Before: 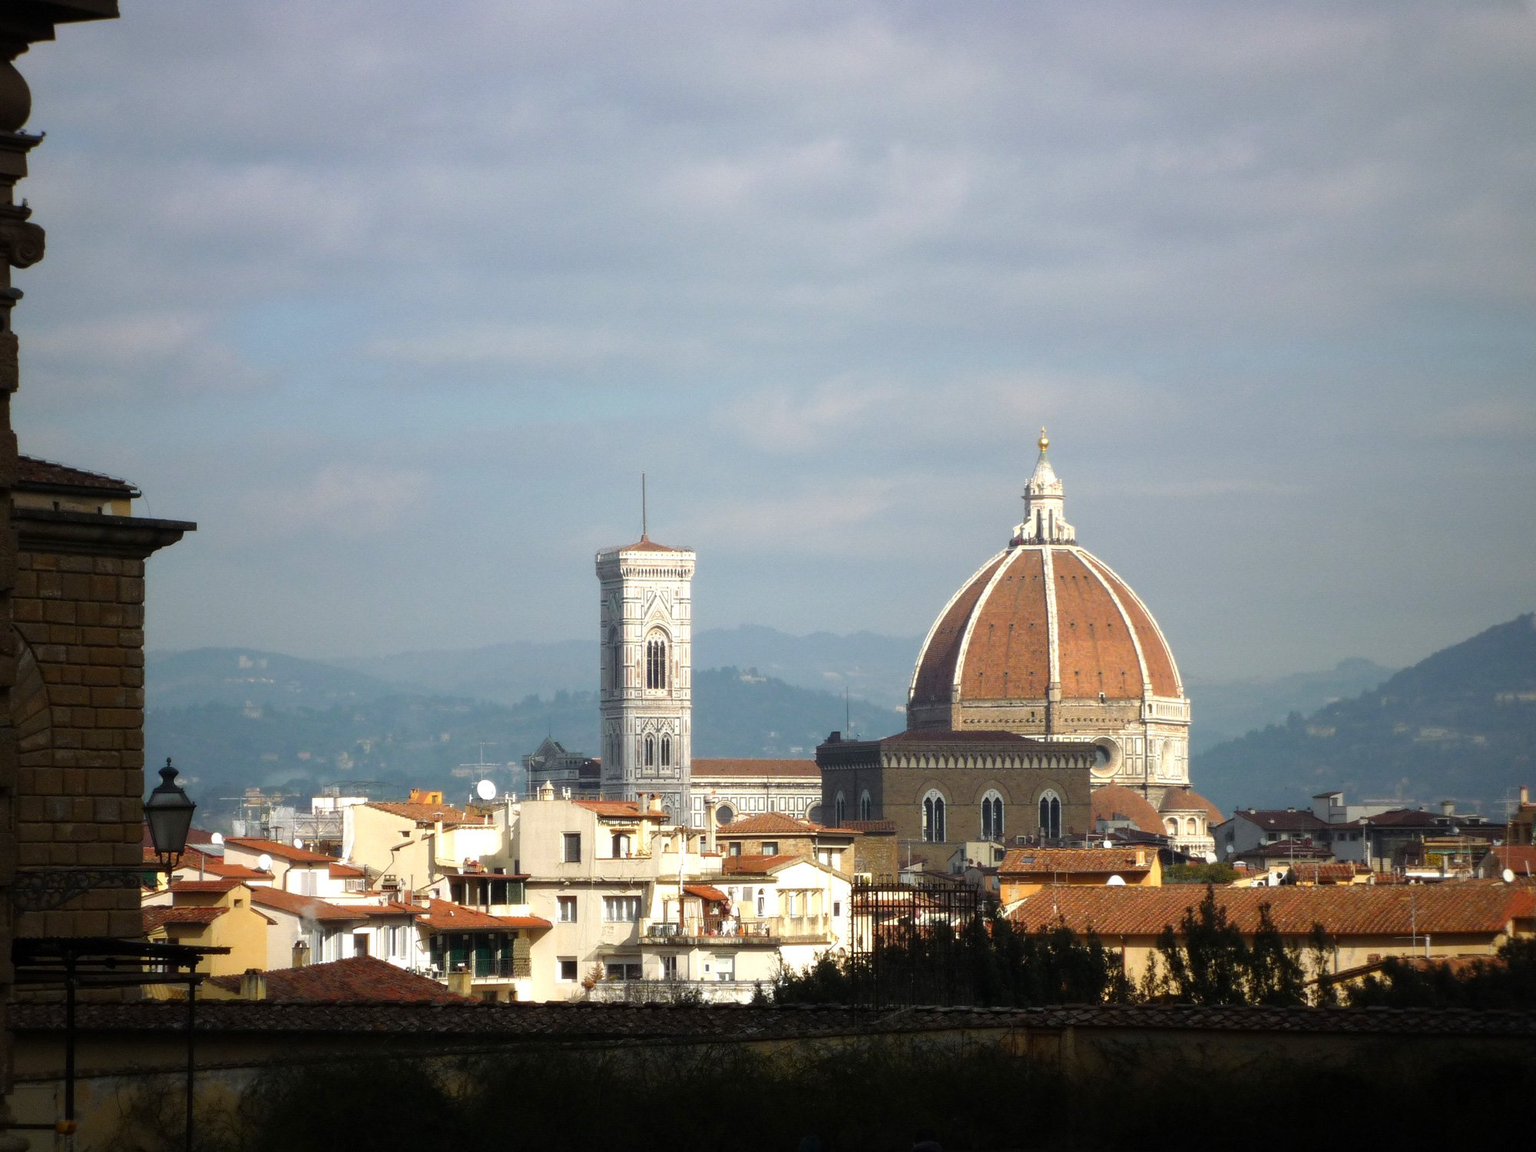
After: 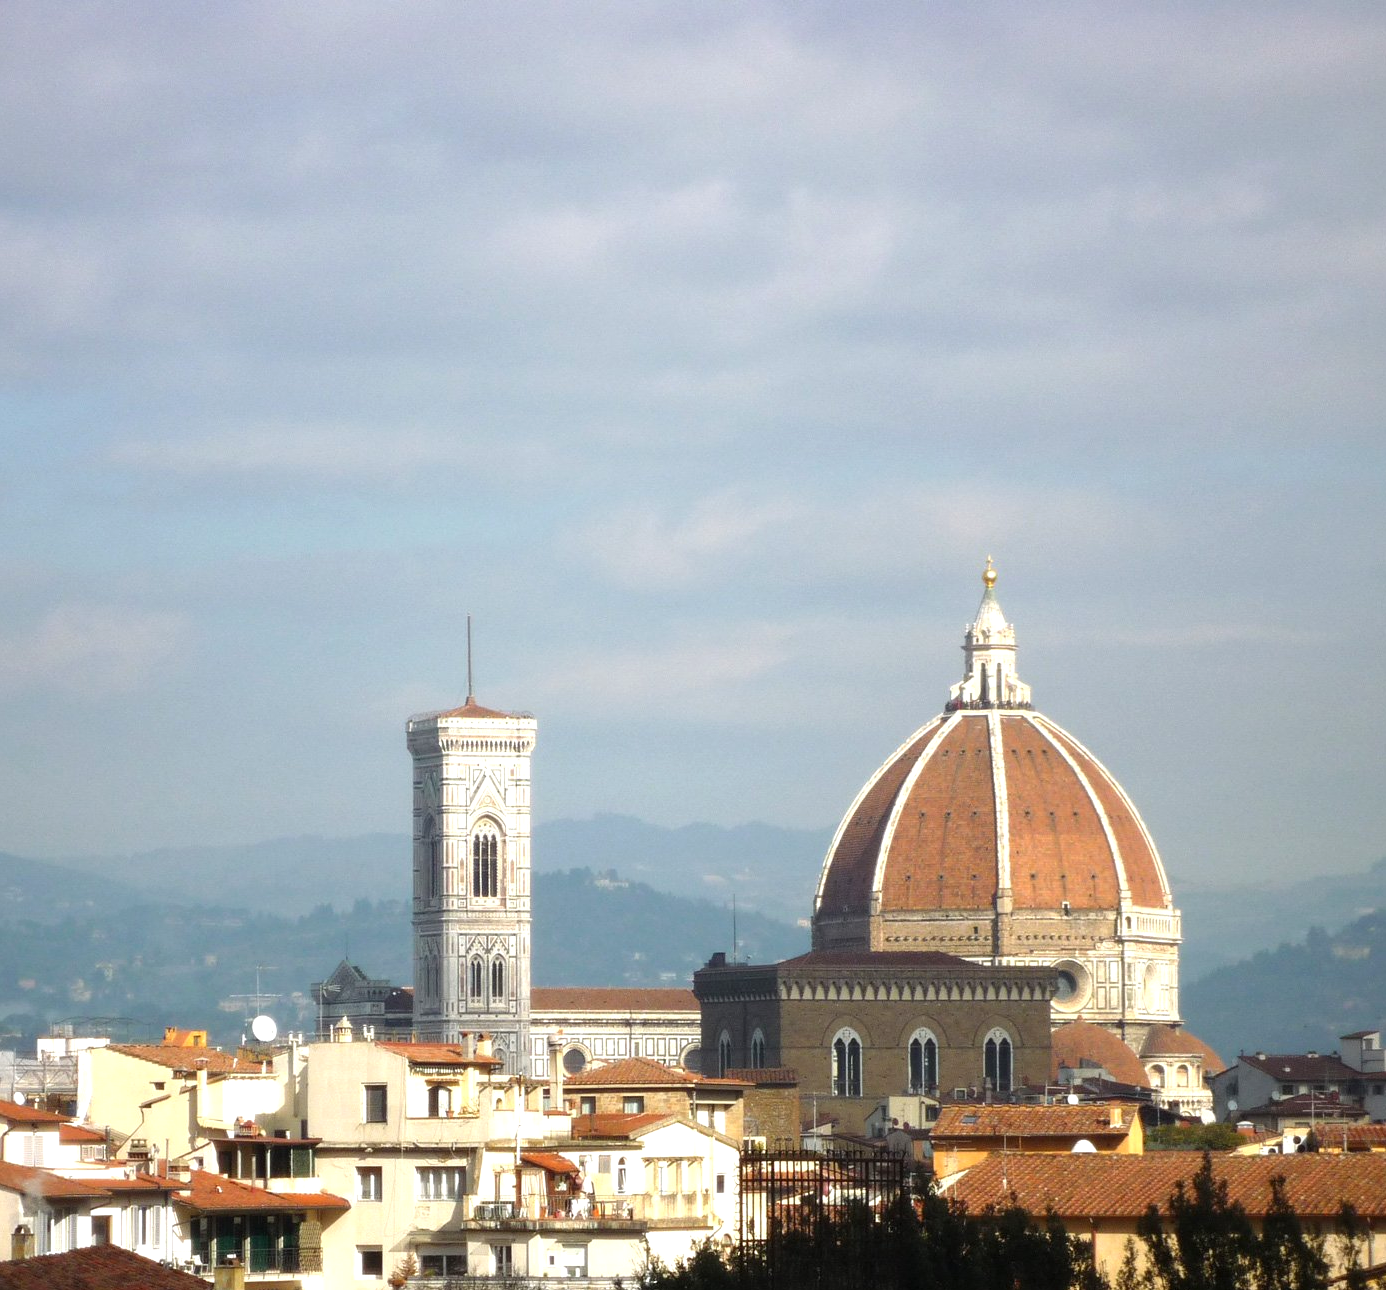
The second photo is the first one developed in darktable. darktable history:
crop: left 18.479%, right 12.2%, bottom 13.971%
exposure: black level correction 0, exposure 0.3 EV, compensate highlight preservation false
